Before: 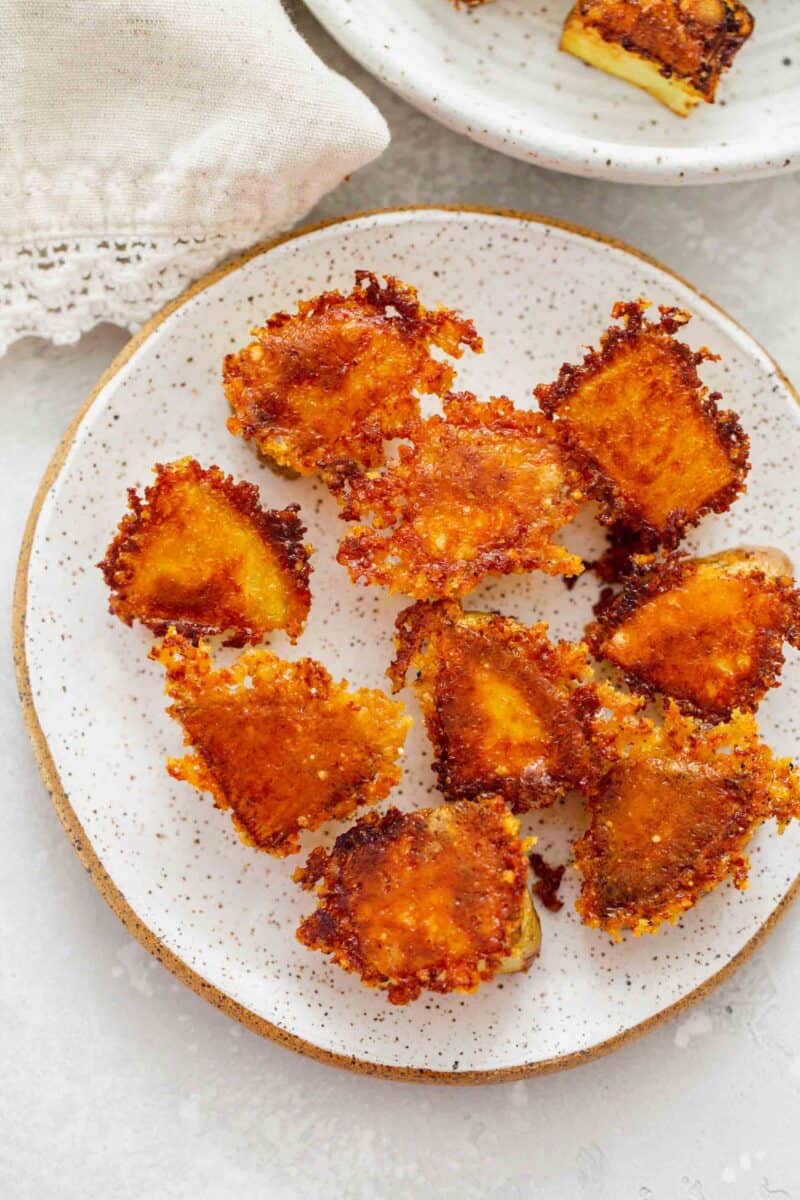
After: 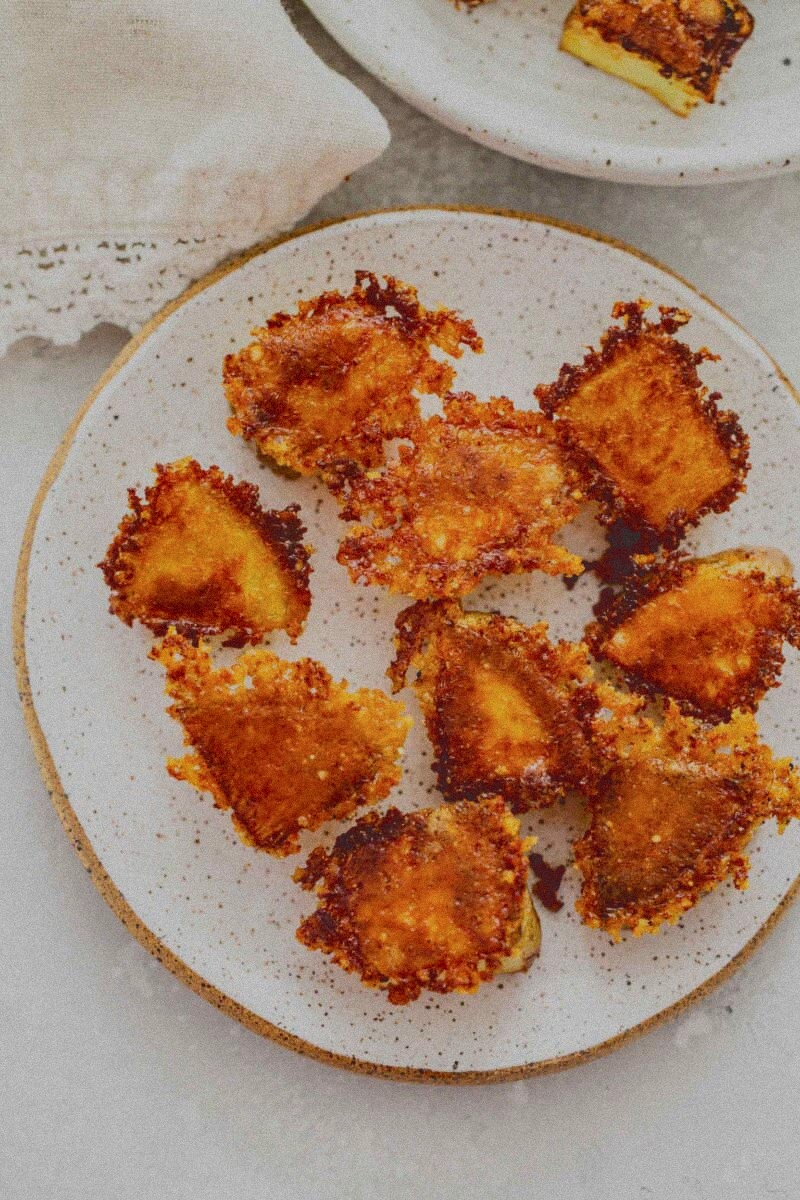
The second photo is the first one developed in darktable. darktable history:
tone equalizer: on, module defaults
tone curve: curves: ch0 [(0, 0.23) (0.125, 0.207) (0.245, 0.227) (0.736, 0.695) (1, 0.824)], color space Lab, independent channels, preserve colors none
exposure: black level correction 0, exposure -0.766 EV, compensate highlight preservation false
local contrast: on, module defaults
grain: mid-tones bias 0%
contrast brightness saturation: brightness 0.15
